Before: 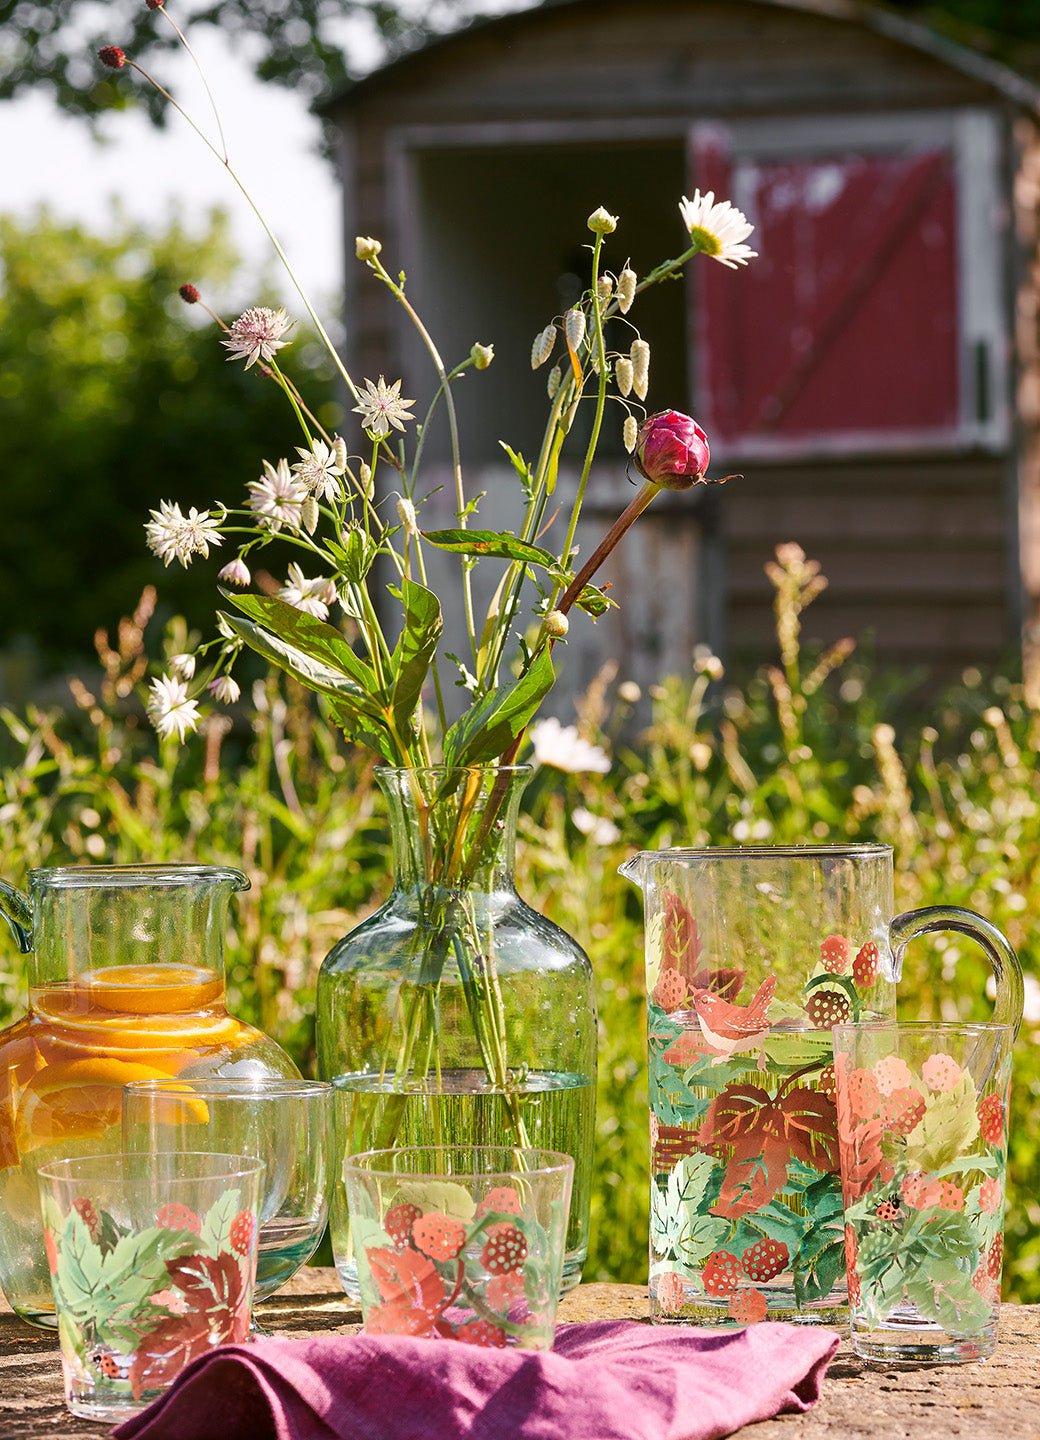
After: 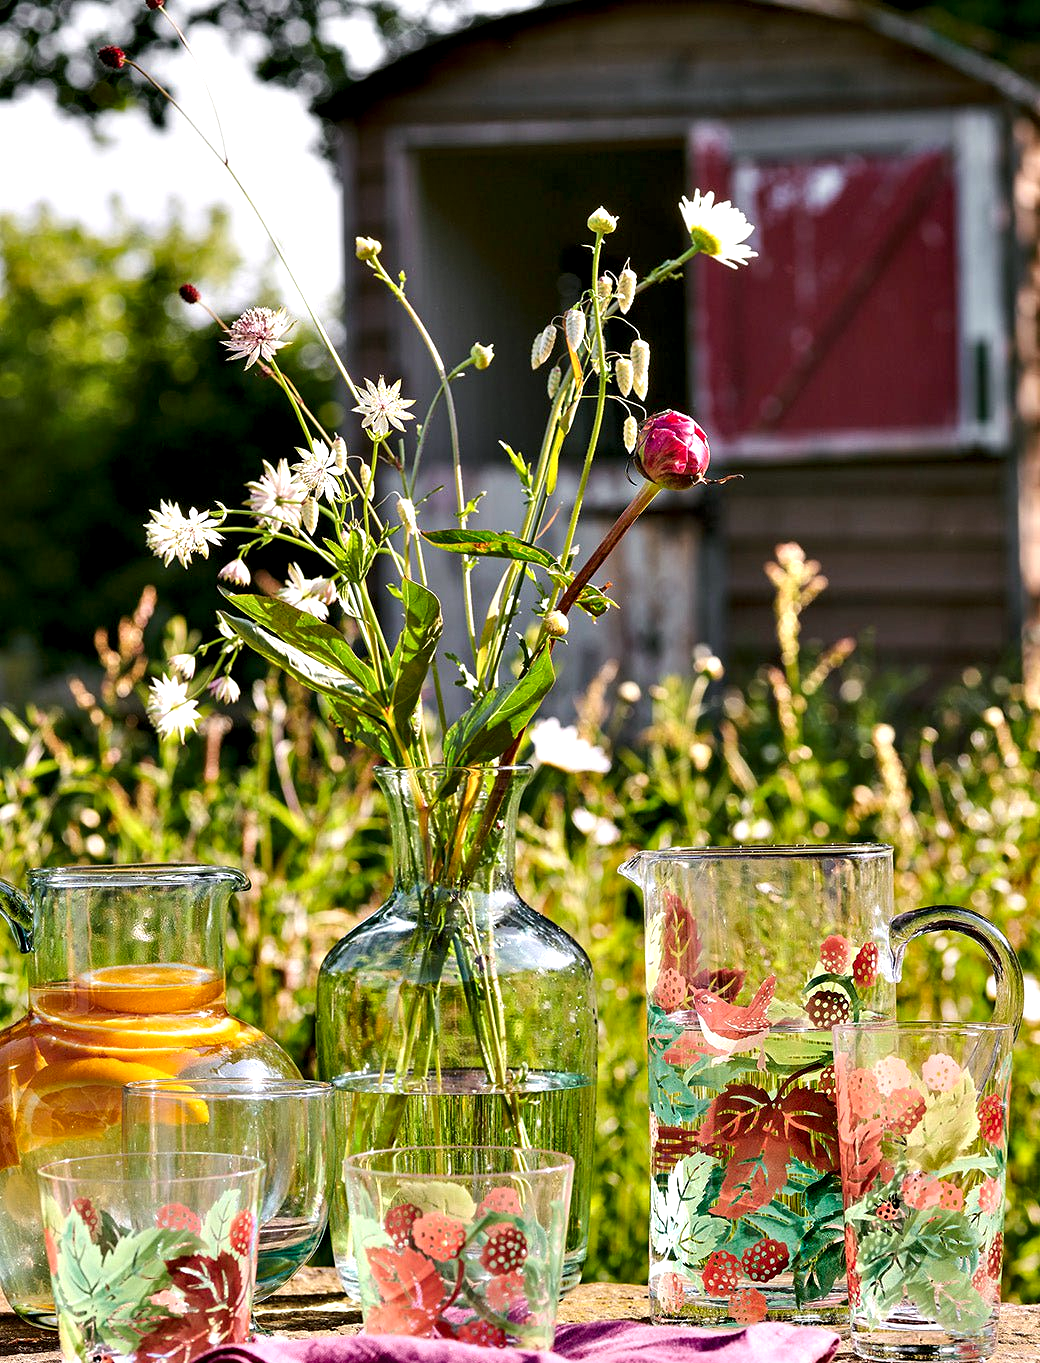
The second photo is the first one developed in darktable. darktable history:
contrast equalizer: y [[0.6 ×6], [0.55 ×6], [0 ×6], [0 ×6], [0 ×6]]
crop and rotate: top 0.007%, bottom 5.278%
